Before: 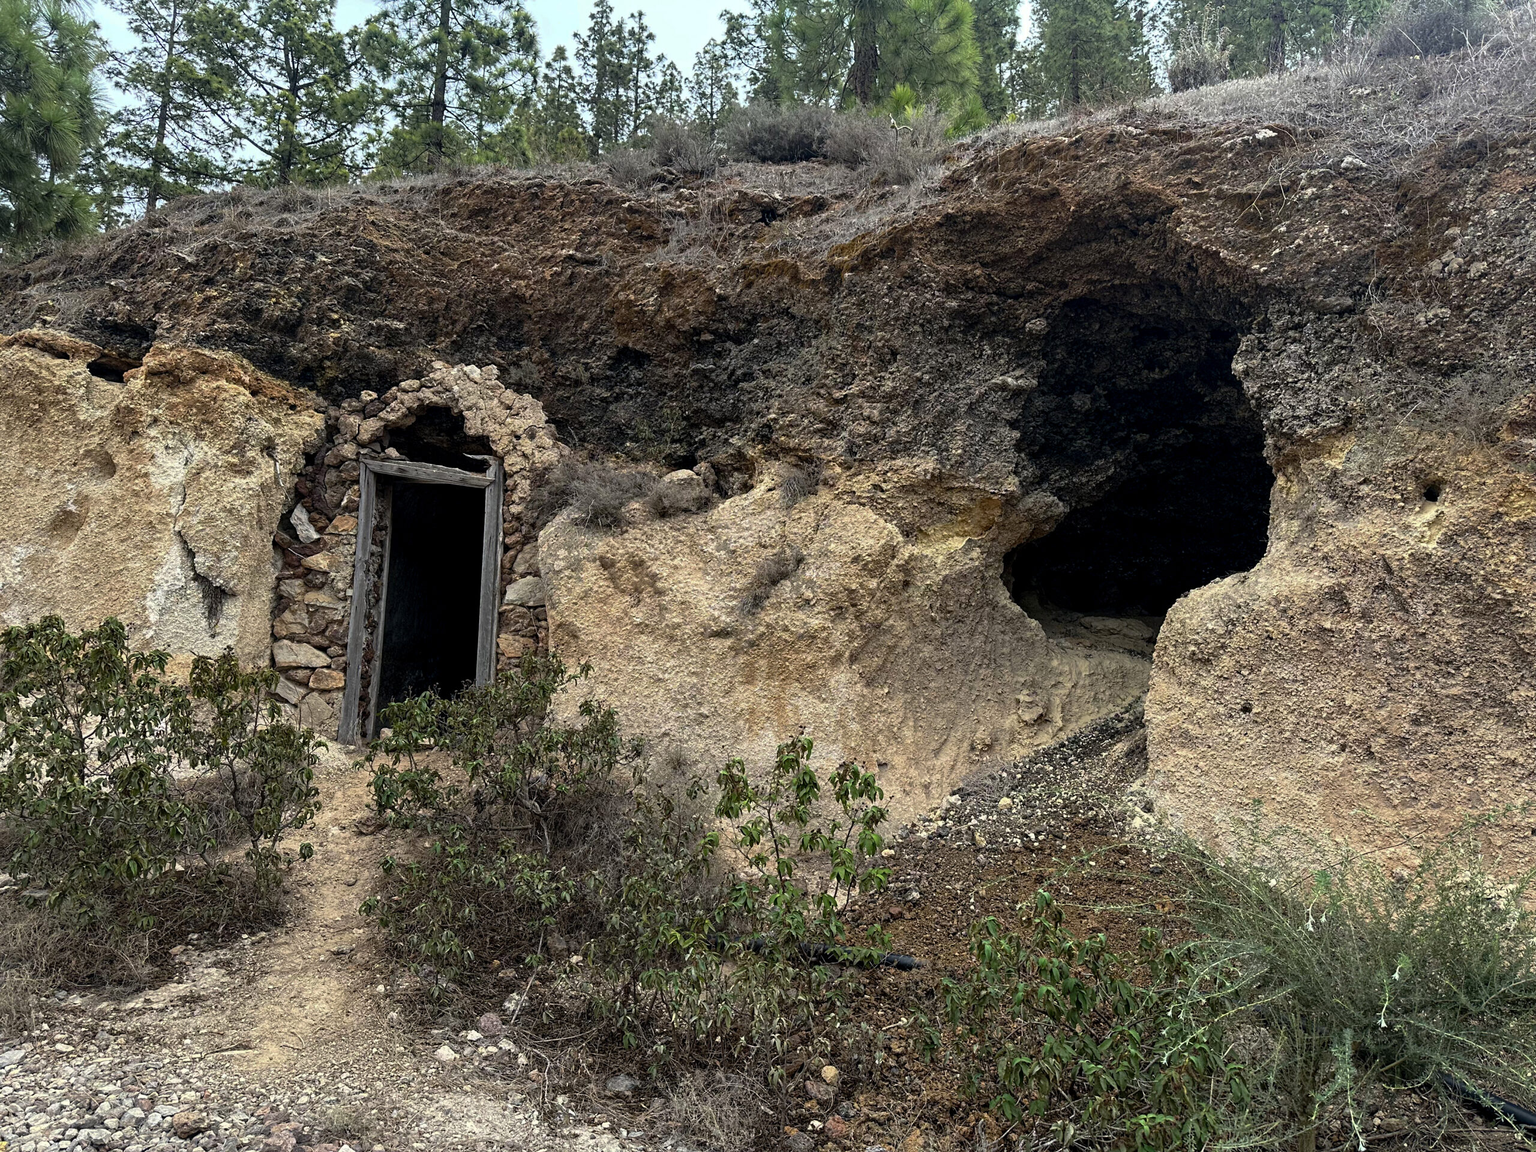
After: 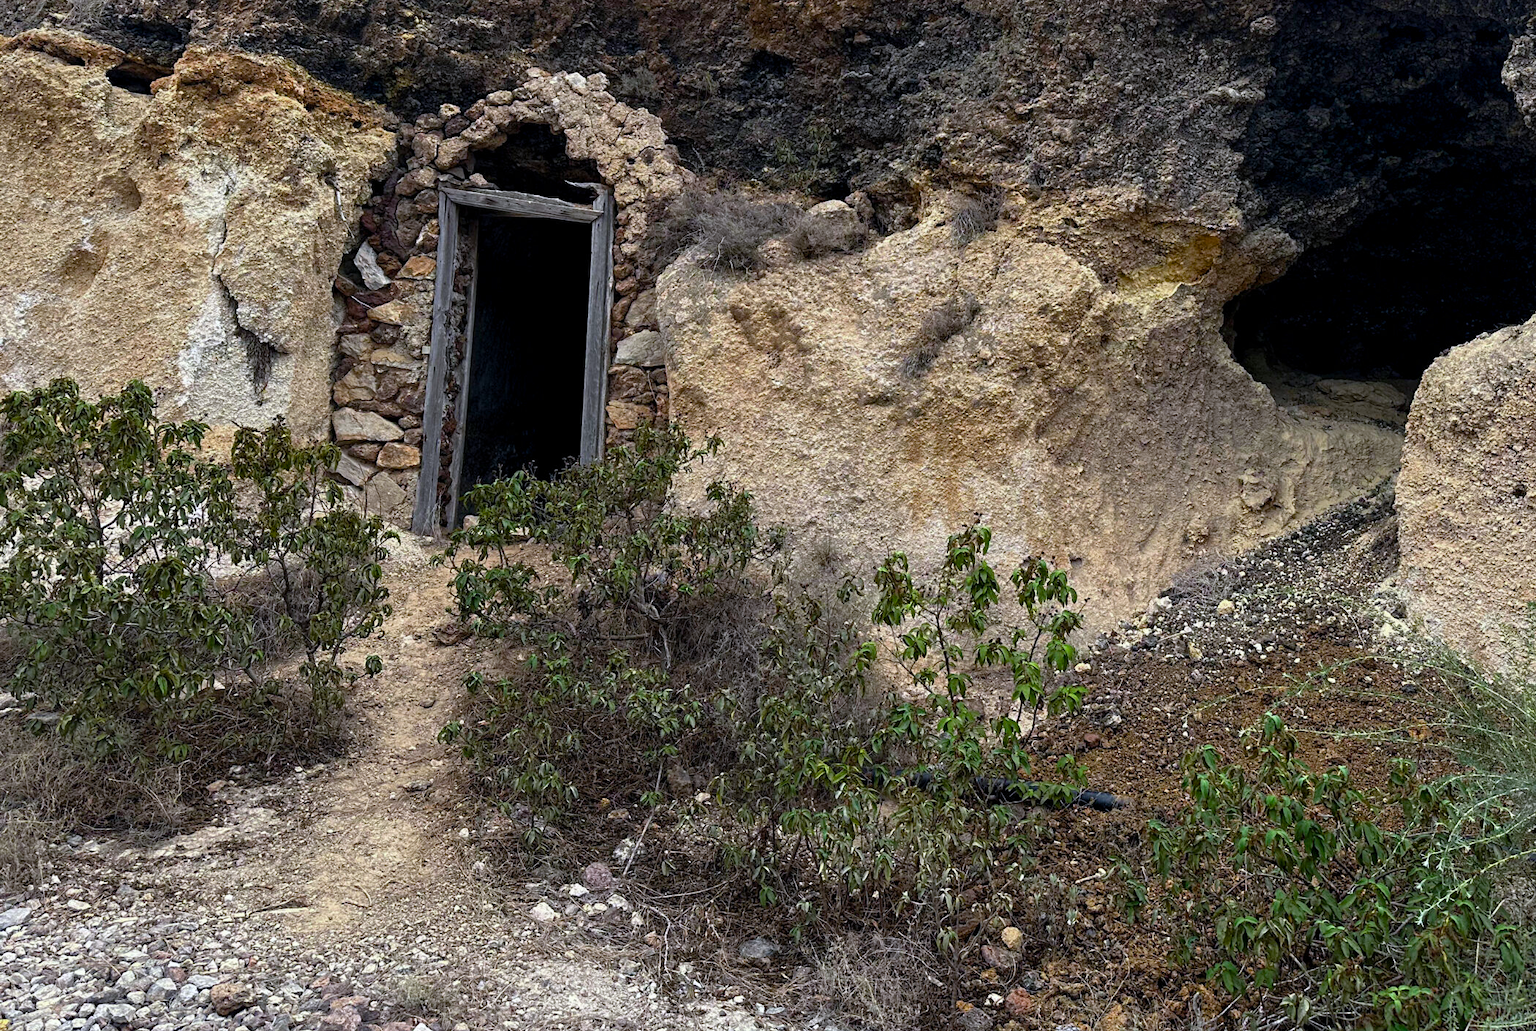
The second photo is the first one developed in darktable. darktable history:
color balance rgb: perceptual saturation grading › global saturation 35%, perceptual saturation grading › highlights -25%, perceptual saturation grading › shadows 25%, global vibrance 10%
crop: top 26.531%, right 17.959%
color calibration: illuminant as shot in camera, x 0.358, y 0.373, temperature 4628.91 K
